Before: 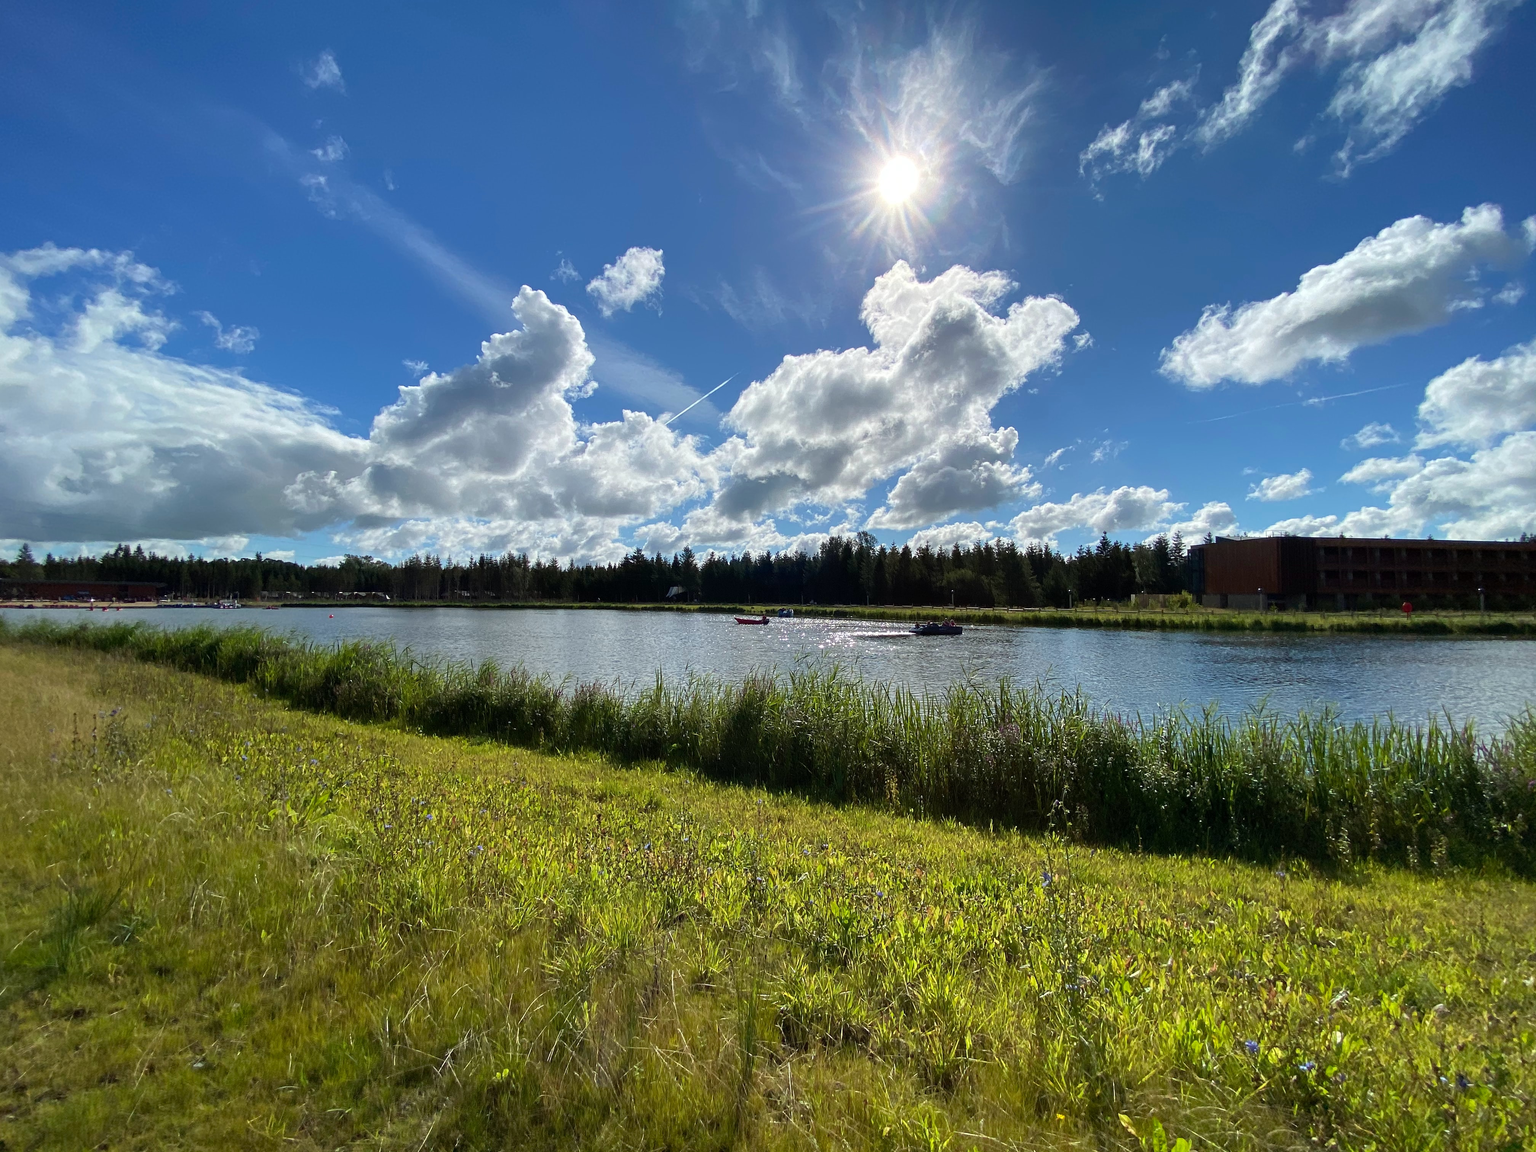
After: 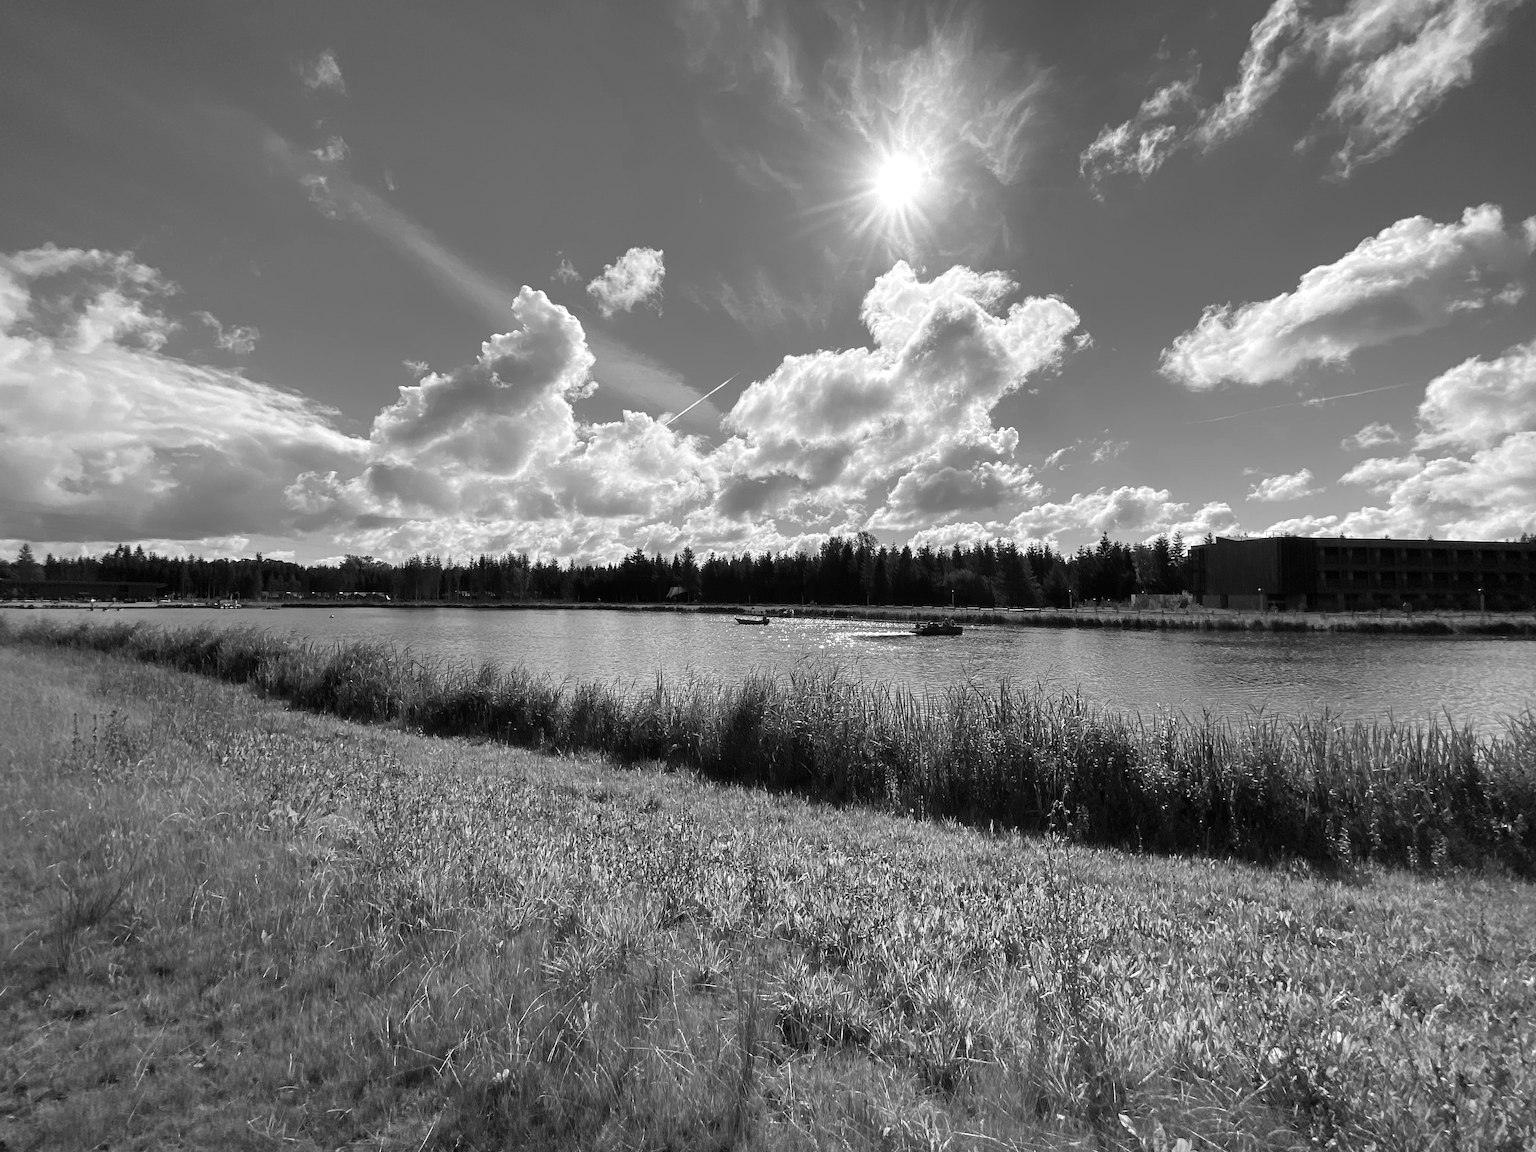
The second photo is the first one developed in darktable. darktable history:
monochrome: on, module defaults
exposure: exposure 0.127 EV, compensate highlight preservation false
